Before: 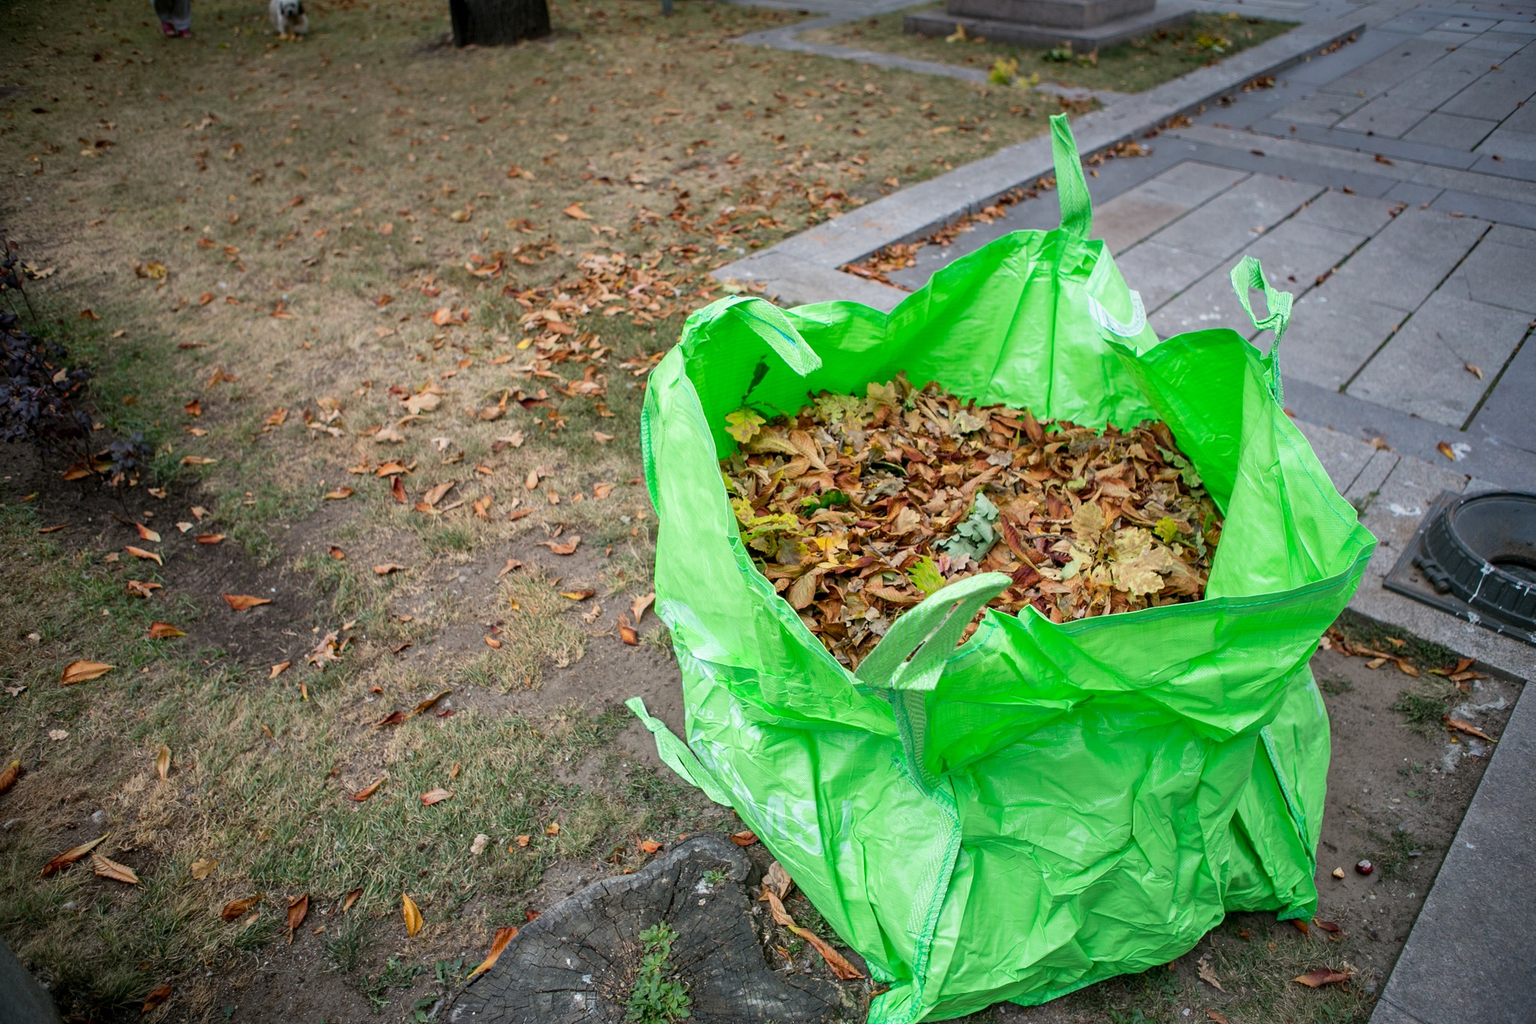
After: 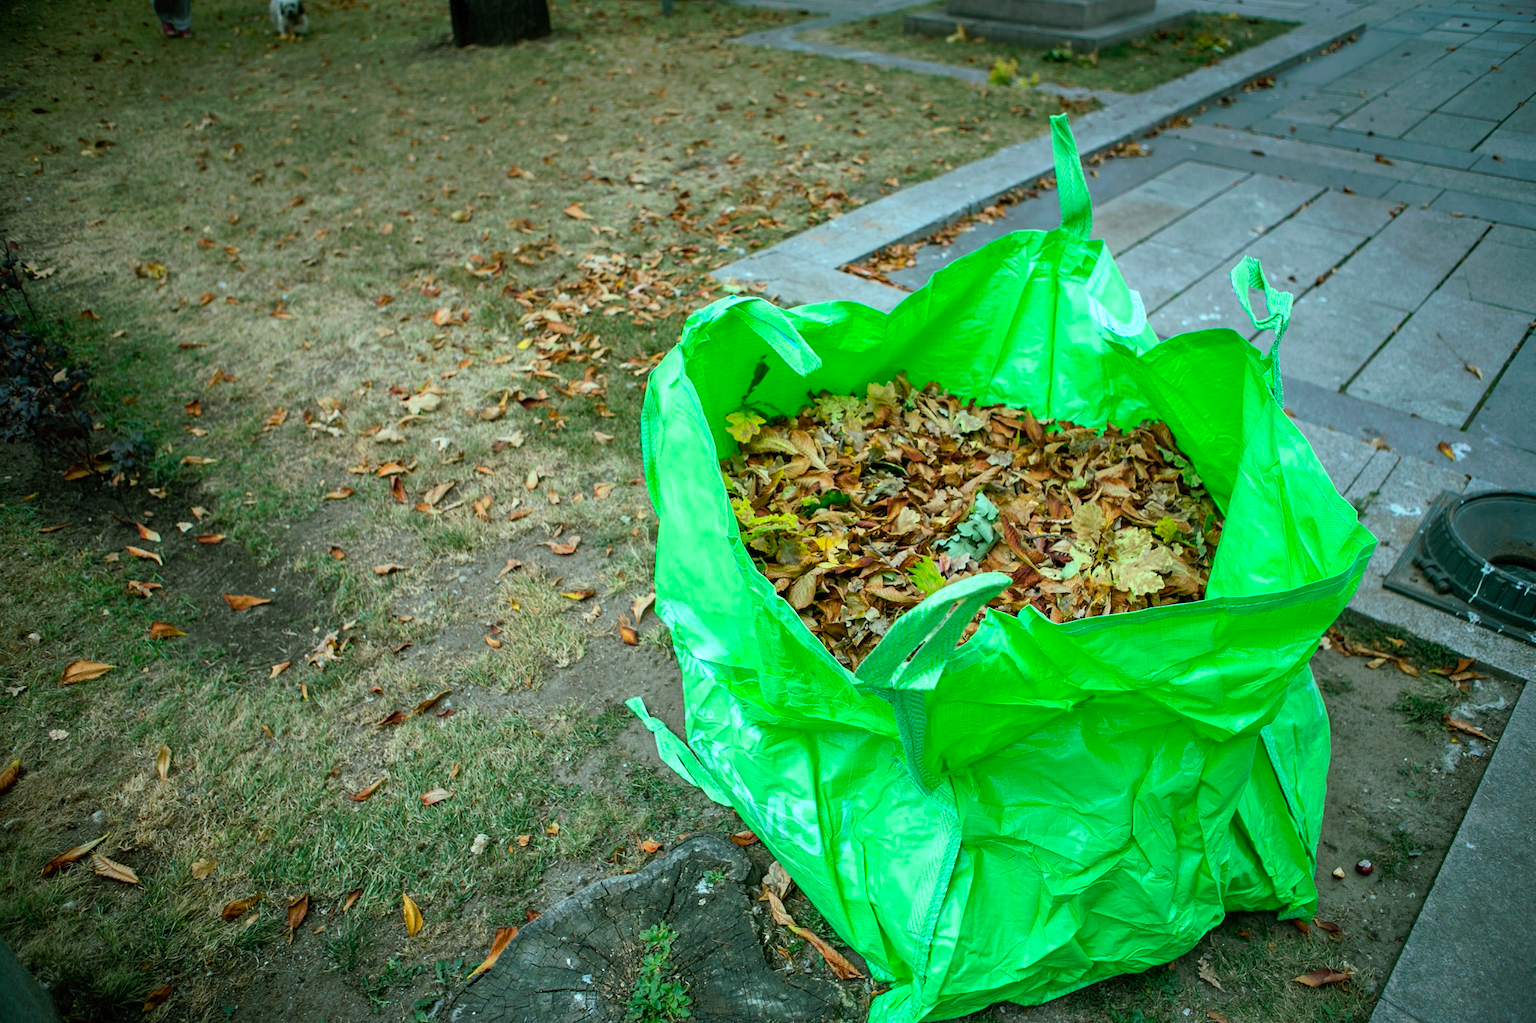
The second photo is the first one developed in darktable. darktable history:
tone curve: curves: ch0 [(0, 0) (0.003, 0.013) (0.011, 0.017) (0.025, 0.028) (0.044, 0.049) (0.069, 0.07) (0.1, 0.103) (0.136, 0.143) (0.177, 0.186) (0.224, 0.232) (0.277, 0.282) (0.335, 0.333) (0.399, 0.405) (0.468, 0.477) (0.543, 0.54) (0.623, 0.627) (0.709, 0.709) (0.801, 0.798) (0.898, 0.902) (1, 1)], preserve colors none
rgb curve: curves: ch0 [(0, 0) (0.078, 0.051) (0.929, 0.956) (1, 1)], compensate middle gray true
color balance rgb: shadows lift › chroma 11.71%, shadows lift › hue 133.46°, highlights gain › chroma 4%, highlights gain › hue 200.2°, perceptual saturation grading › global saturation 18.05%
